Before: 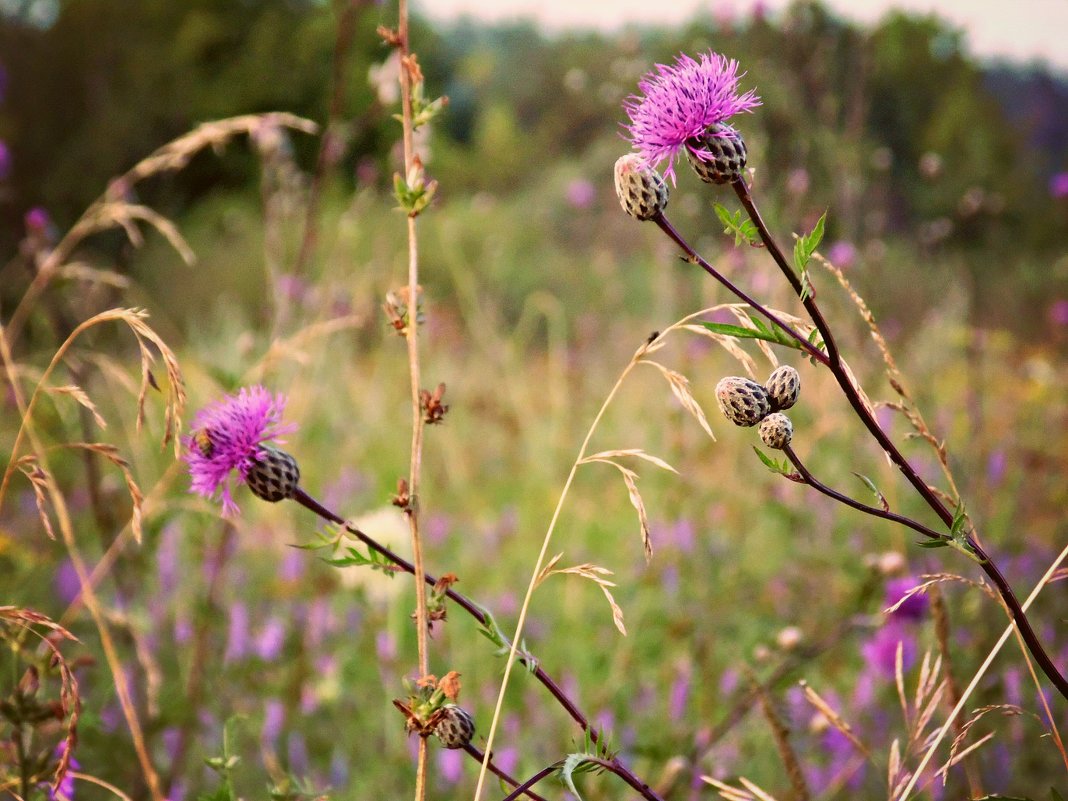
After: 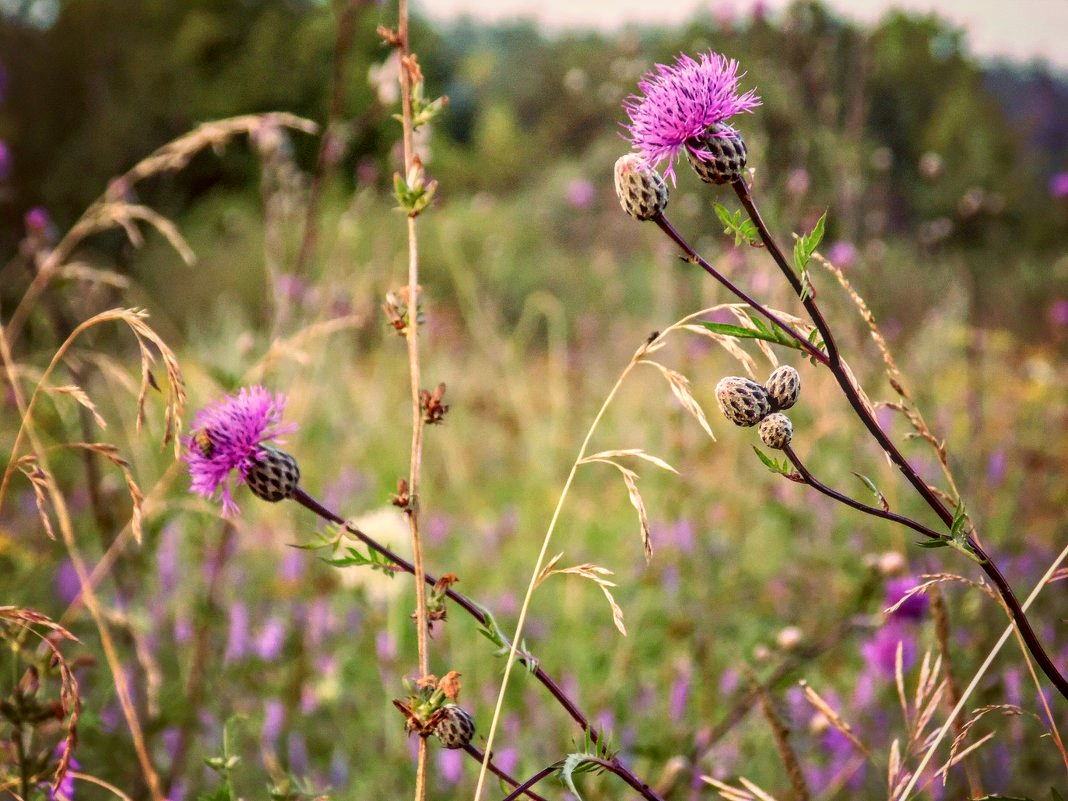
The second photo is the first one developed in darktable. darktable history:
local contrast: highlights 6%, shadows 7%, detail 134%
